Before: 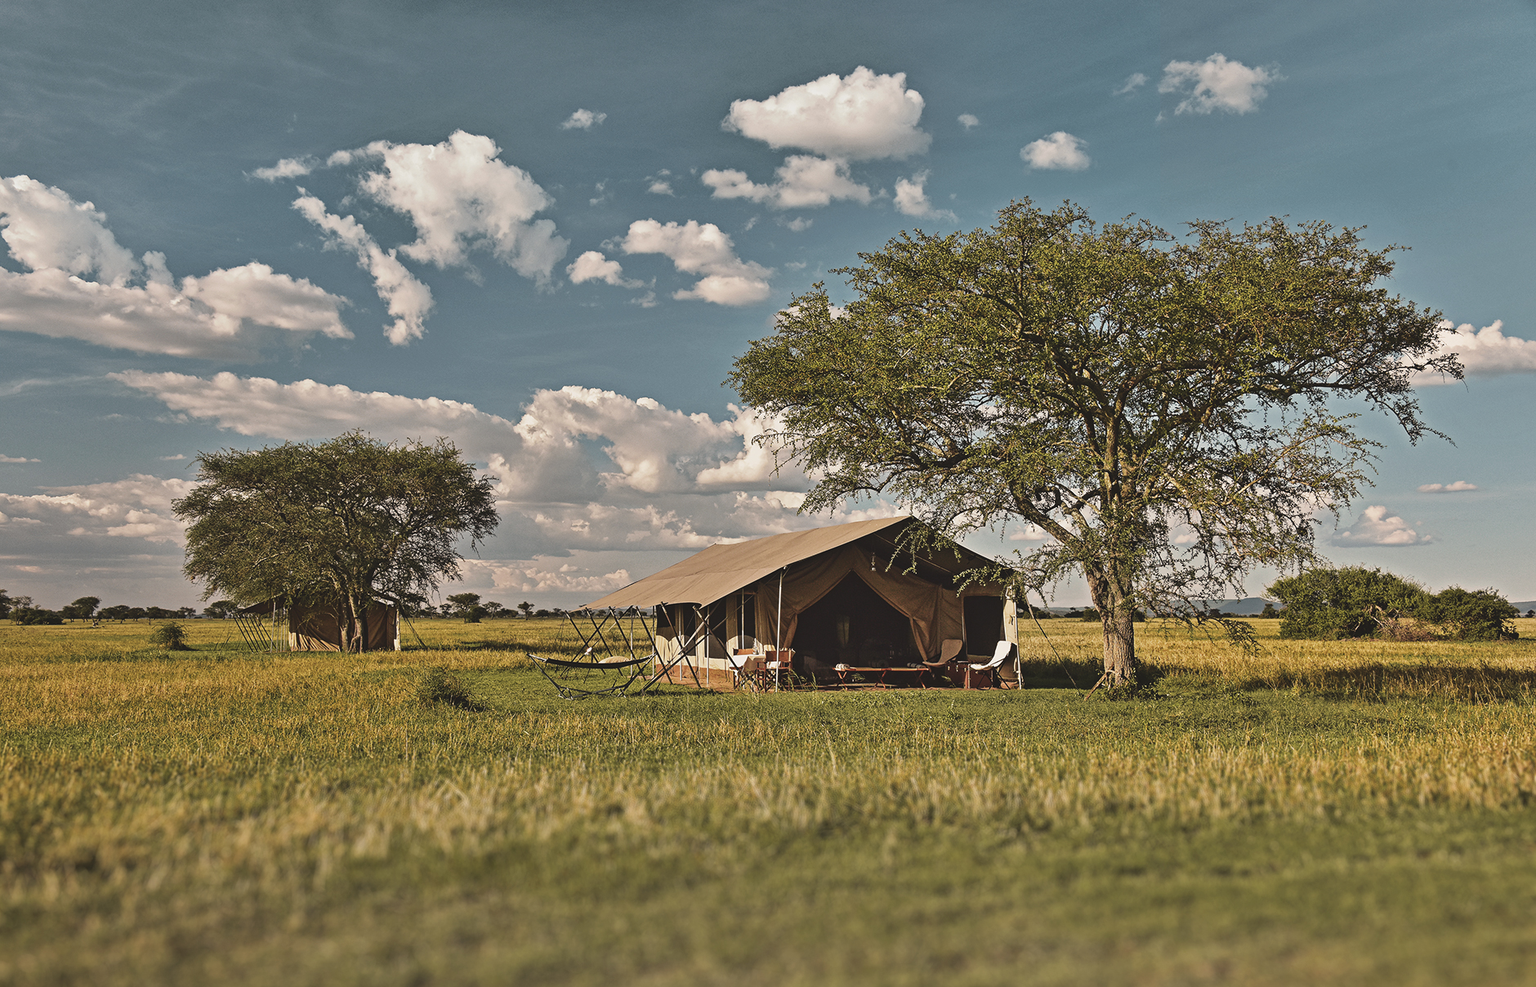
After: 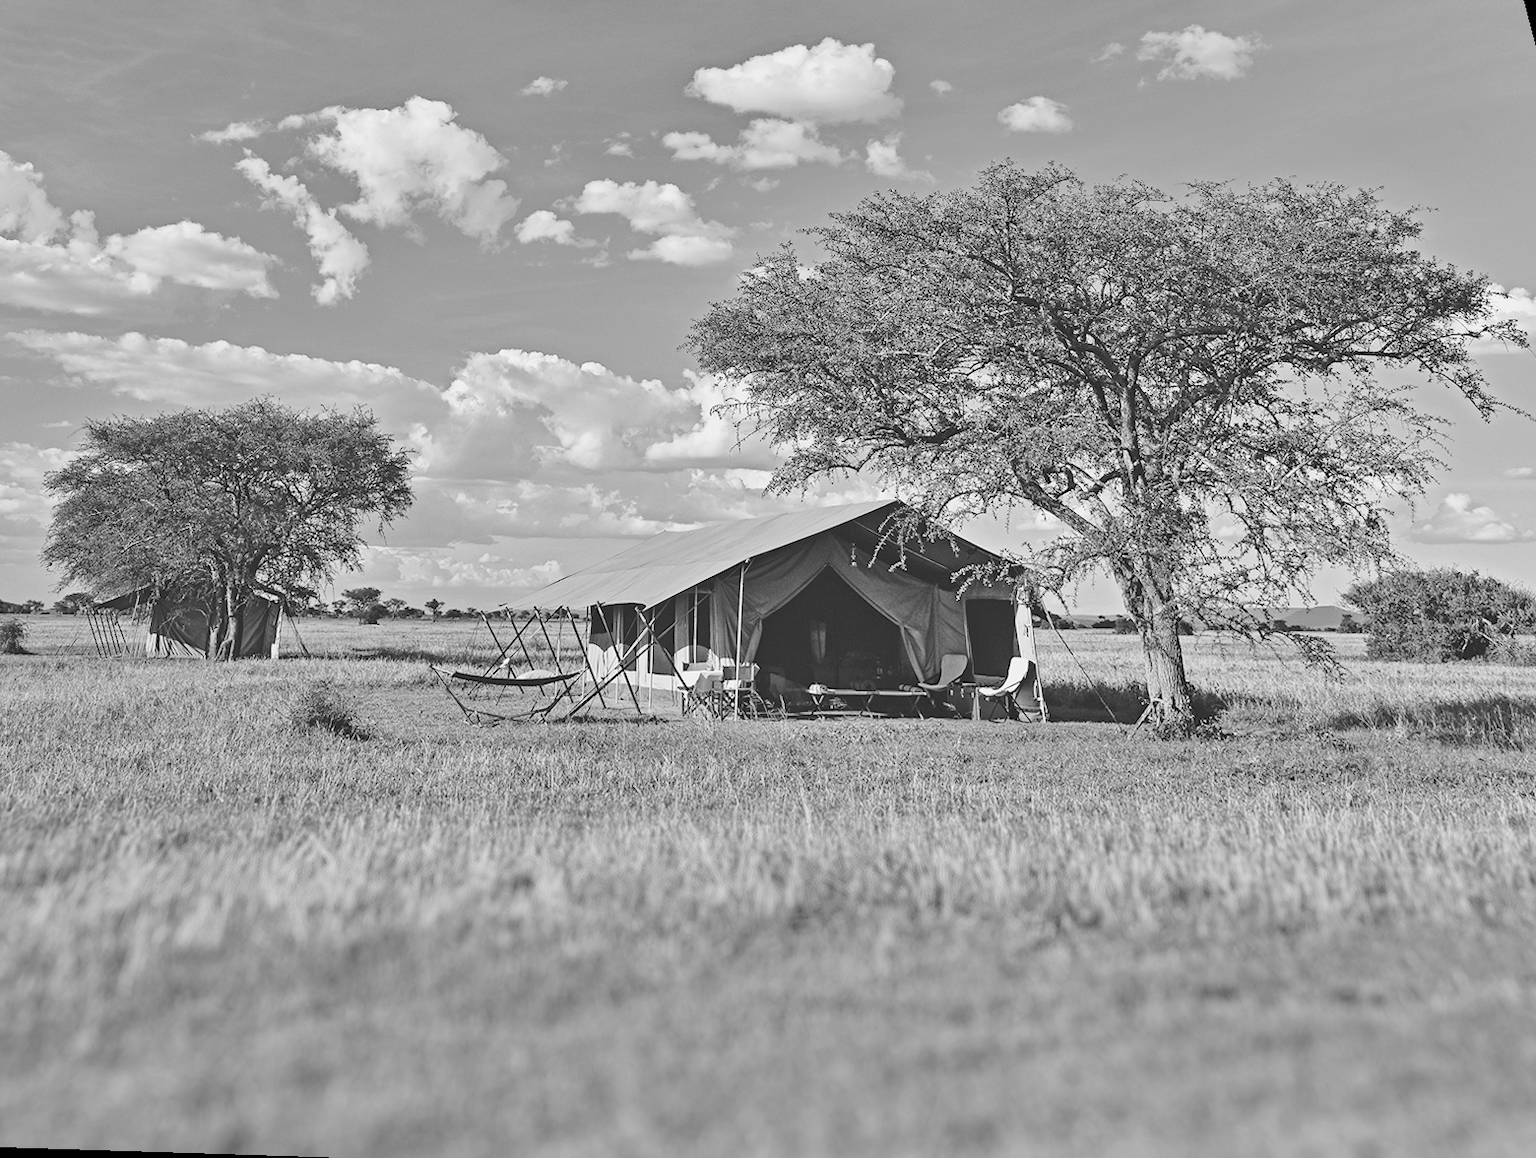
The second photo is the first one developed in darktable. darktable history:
rotate and perspective: rotation 0.72°, lens shift (vertical) -0.352, lens shift (horizontal) -0.051, crop left 0.152, crop right 0.859, crop top 0.019, crop bottom 0.964
monochrome: on, module defaults
tone curve: curves: ch0 [(0, 0) (0.26, 0.424) (0.417, 0.585) (1, 1)]
